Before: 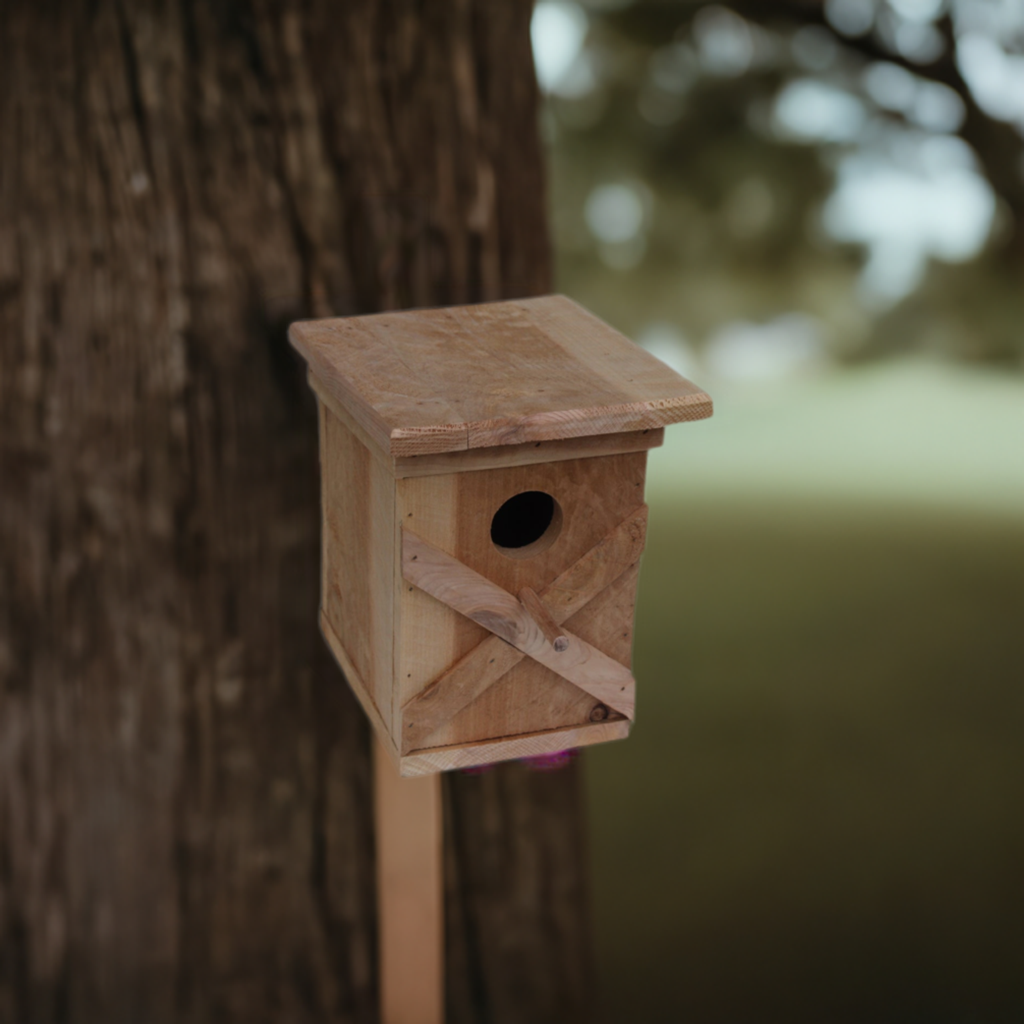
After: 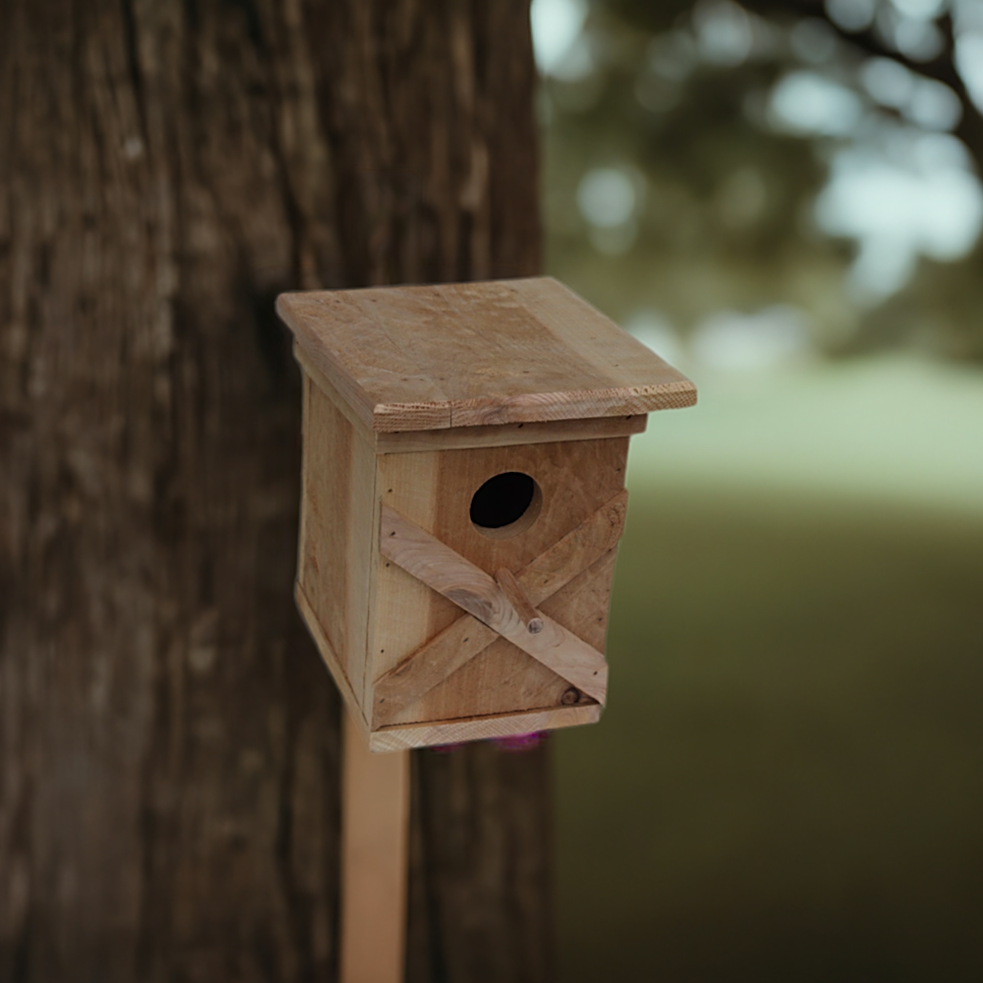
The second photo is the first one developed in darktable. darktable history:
crop and rotate: angle -2.38°
color correction: highlights a* -2.68, highlights b* 2.57
sharpen: on, module defaults
rotate and perspective: automatic cropping off
